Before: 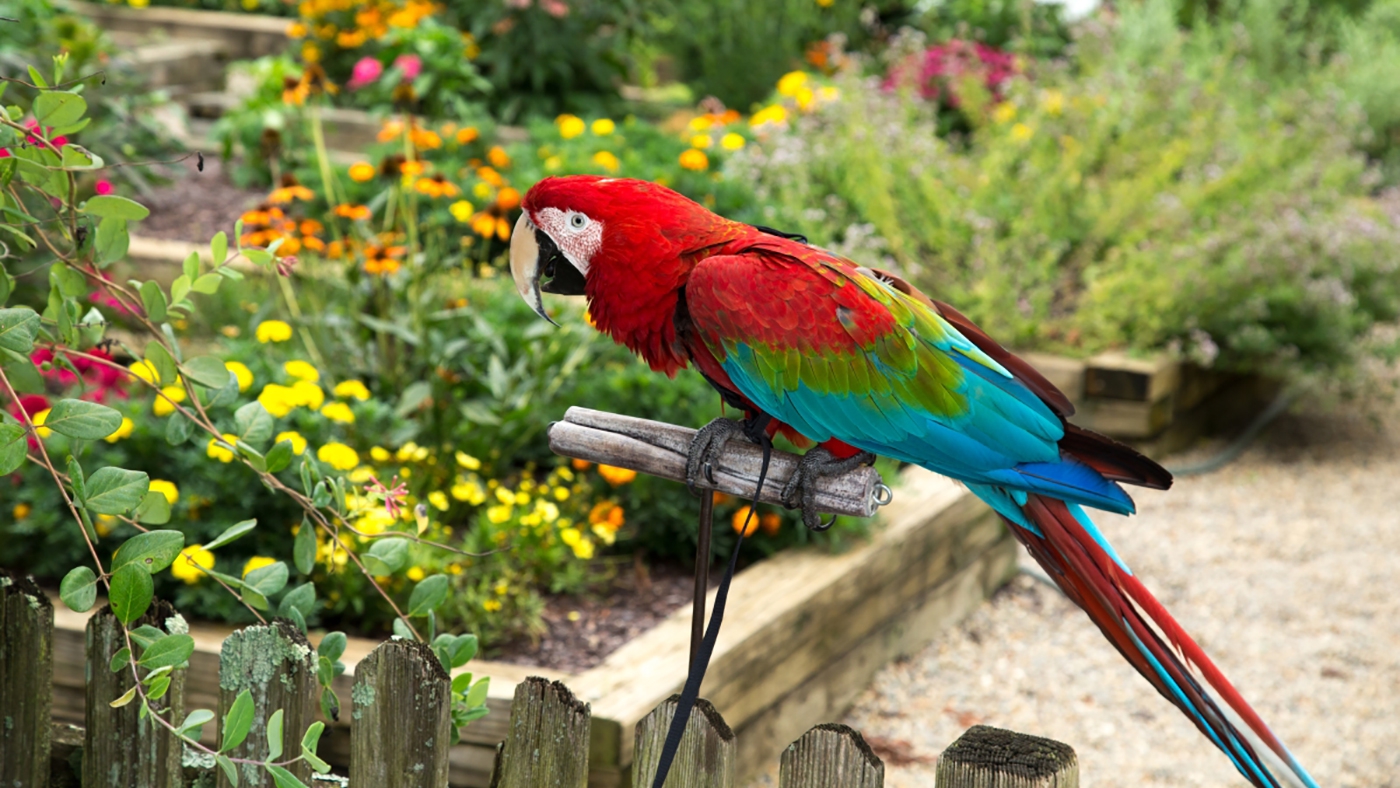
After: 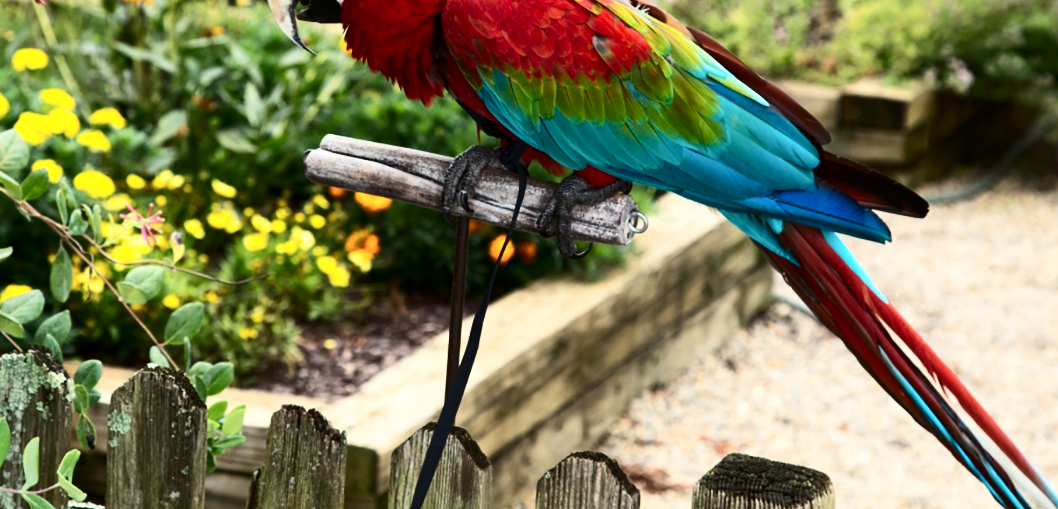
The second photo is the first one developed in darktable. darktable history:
contrast brightness saturation: contrast 0.299
crop and rotate: left 17.465%, top 34.545%, right 6.926%, bottom 0.849%
